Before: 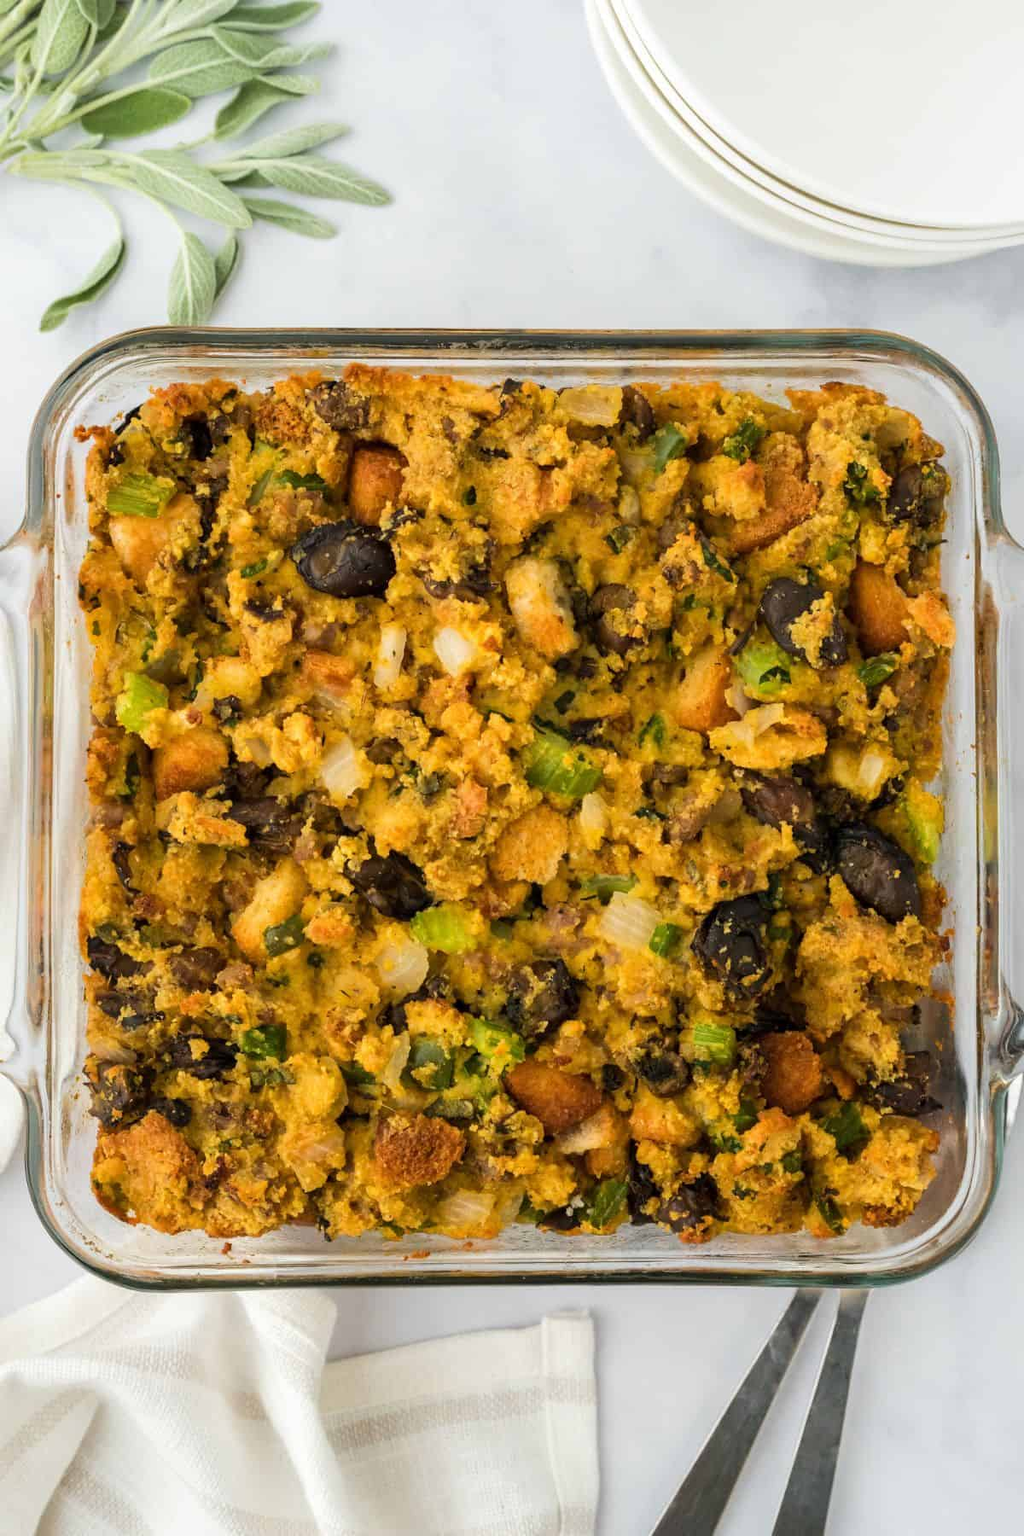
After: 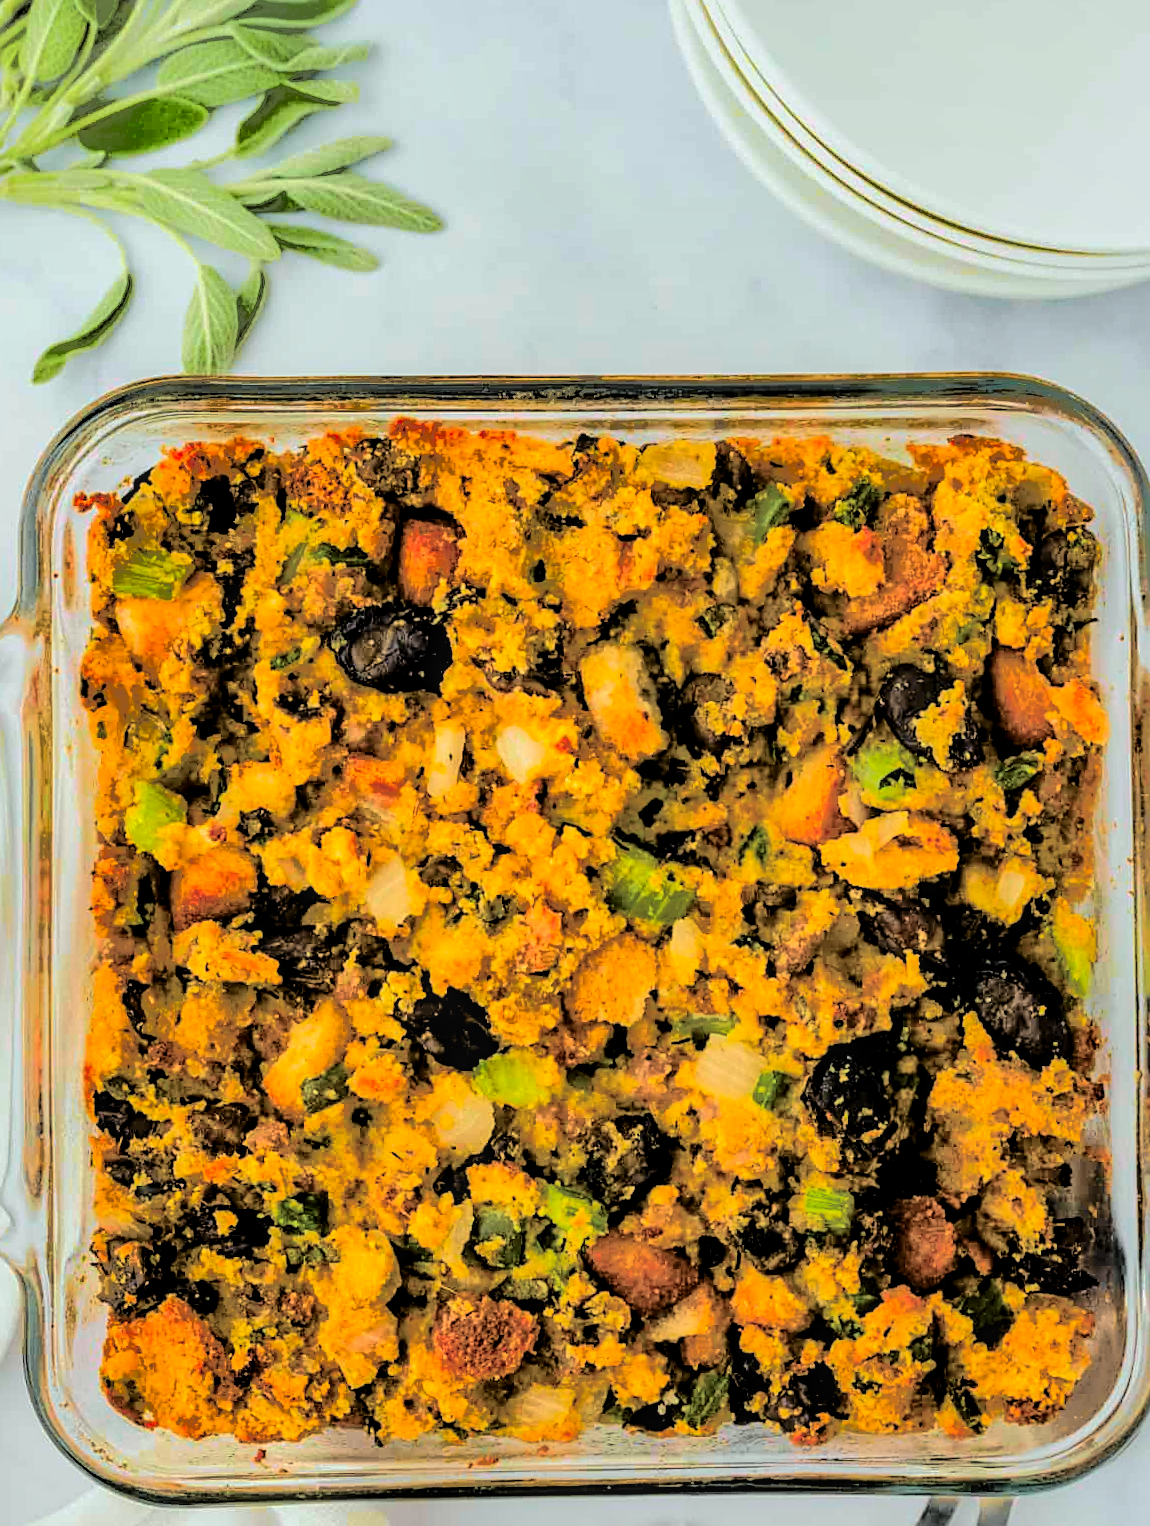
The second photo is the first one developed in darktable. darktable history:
crop and rotate: angle 0.467°, left 0.244%, right 2.69%, bottom 14.18%
contrast brightness saturation: contrast 0.236, brightness 0.093
local contrast: on, module defaults
tone curve: curves: ch0 [(0, 0) (0.081, 0.044) (0.192, 0.125) (0.283, 0.238) (0.416, 0.449) (0.495, 0.524) (0.661, 0.756) (0.788, 0.87) (1, 0.951)]; ch1 [(0, 0) (0.161, 0.092) (0.35, 0.33) (0.392, 0.392) (0.427, 0.426) (0.479, 0.472) (0.505, 0.497) (0.521, 0.524) (0.567, 0.56) (0.583, 0.592) (0.625, 0.627) (0.678, 0.733) (1, 1)]; ch2 [(0, 0) (0.346, 0.362) (0.404, 0.427) (0.502, 0.499) (0.531, 0.523) (0.544, 0.561) (0.58, 0.59) (0.629, 0.642) (0.717, 0.678) (1, 1)], color space Lab, independent channels, preserve colors none
exposure: exposure 0.609 EV, compensate highlight preservation false
shadows and highlights: shadows -18.19, highlights -73.07
sharpen: on, module defaults
levels: levels [0.116, 0.574, 1]
